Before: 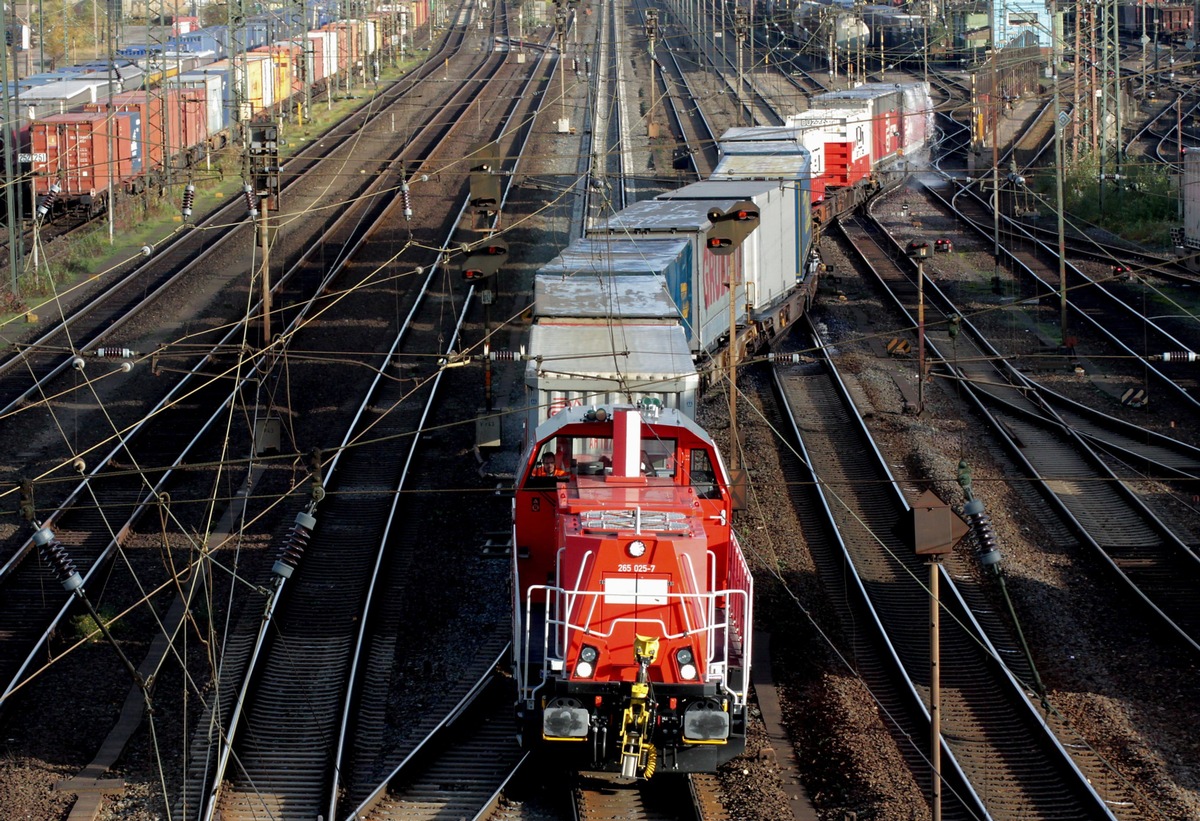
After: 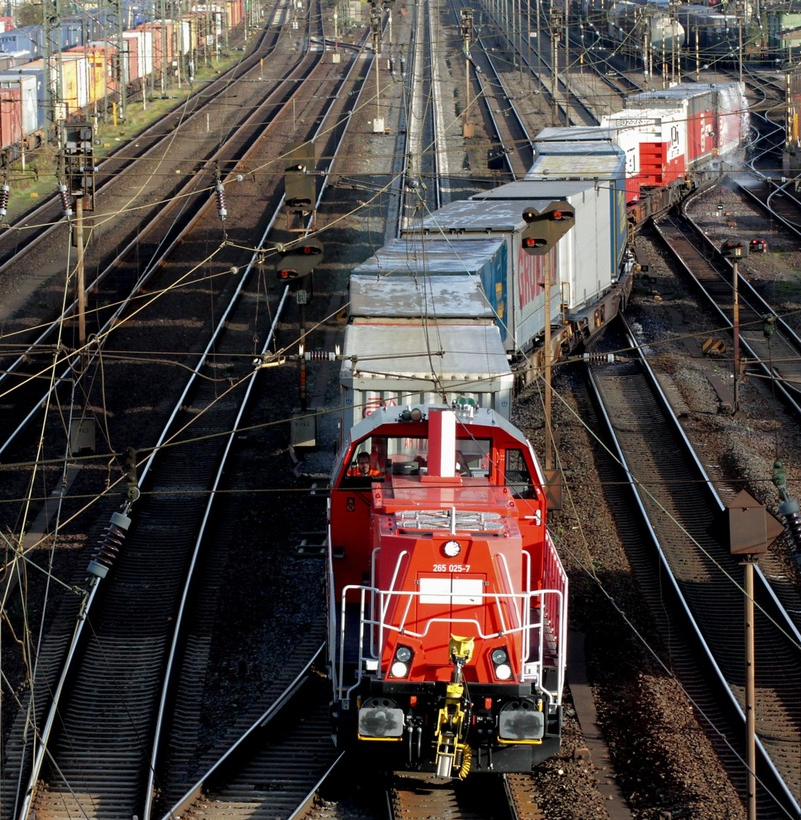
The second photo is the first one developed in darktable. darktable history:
crop and rotate: left 15.497%, right 17.735%
